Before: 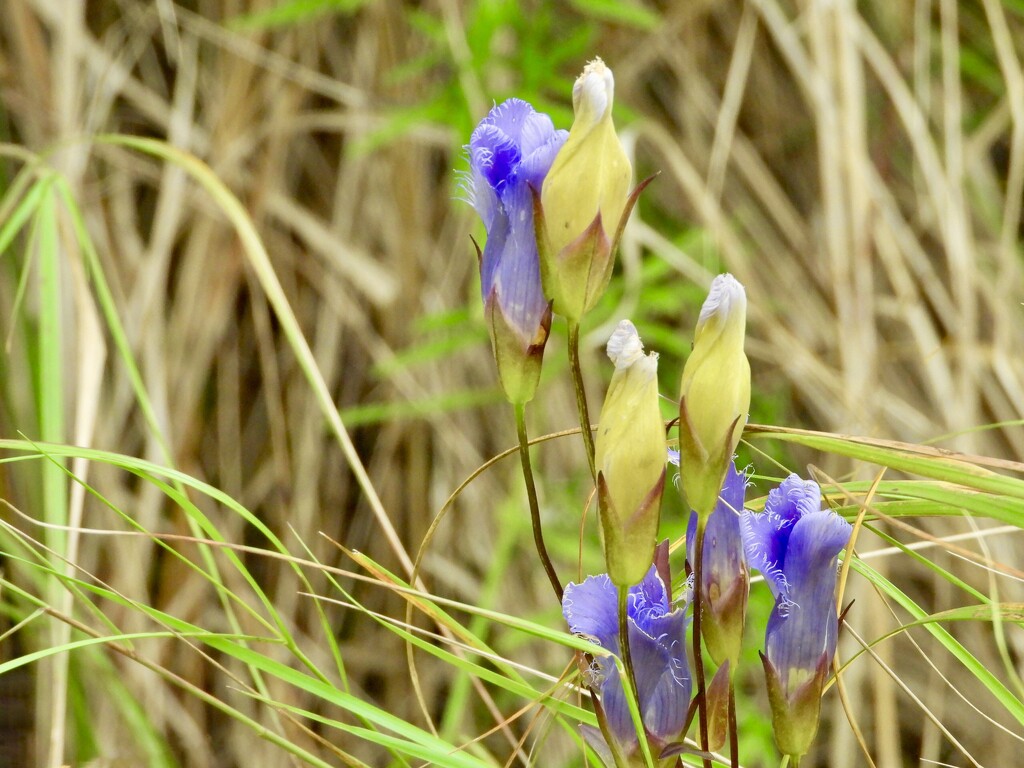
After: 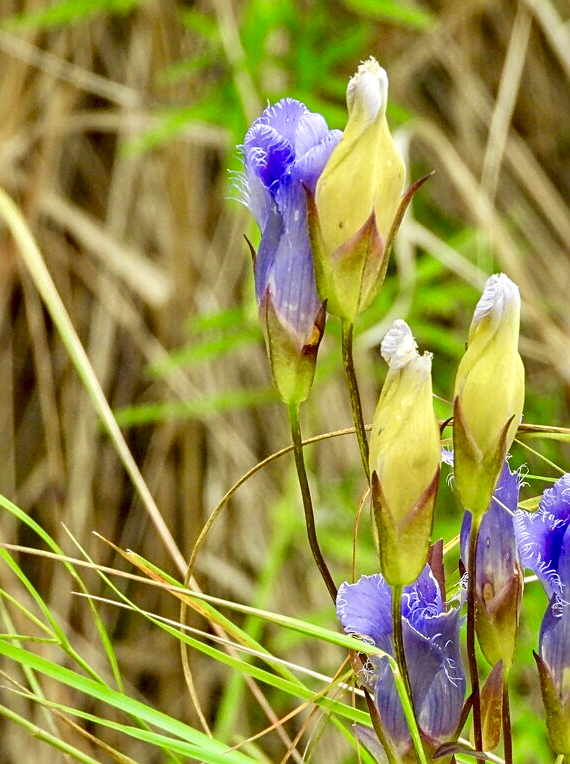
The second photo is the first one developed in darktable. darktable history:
crop: left 22.115%, right 22.166%, bottom 0.007%
sharpen: on, module defaults
local contrast: detail 130%
